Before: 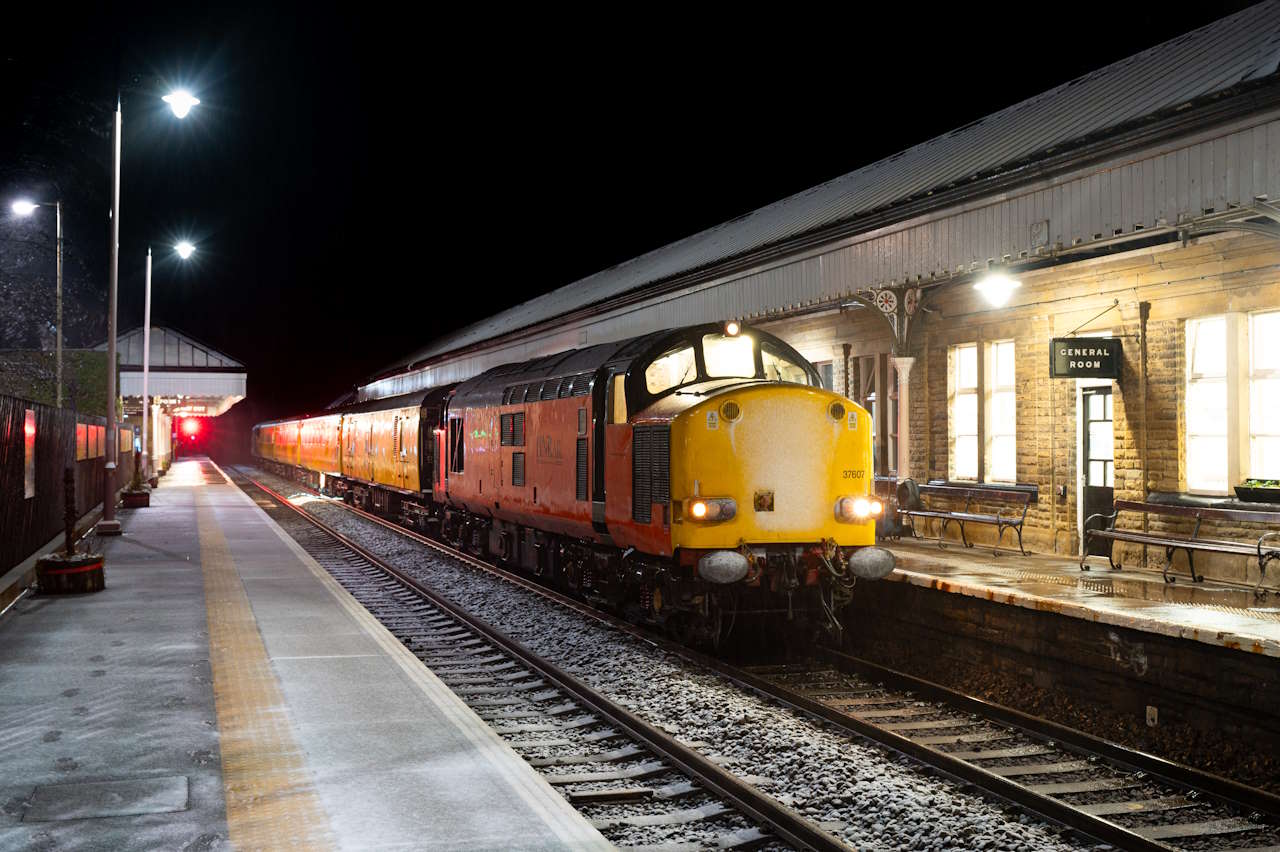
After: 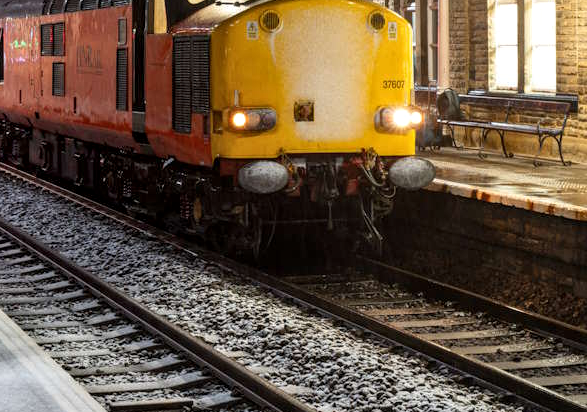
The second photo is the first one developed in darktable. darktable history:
crop: left 35.976%, top 45.819%, right 18.162%, bottom 5.807%
local contrast: detail 130%
